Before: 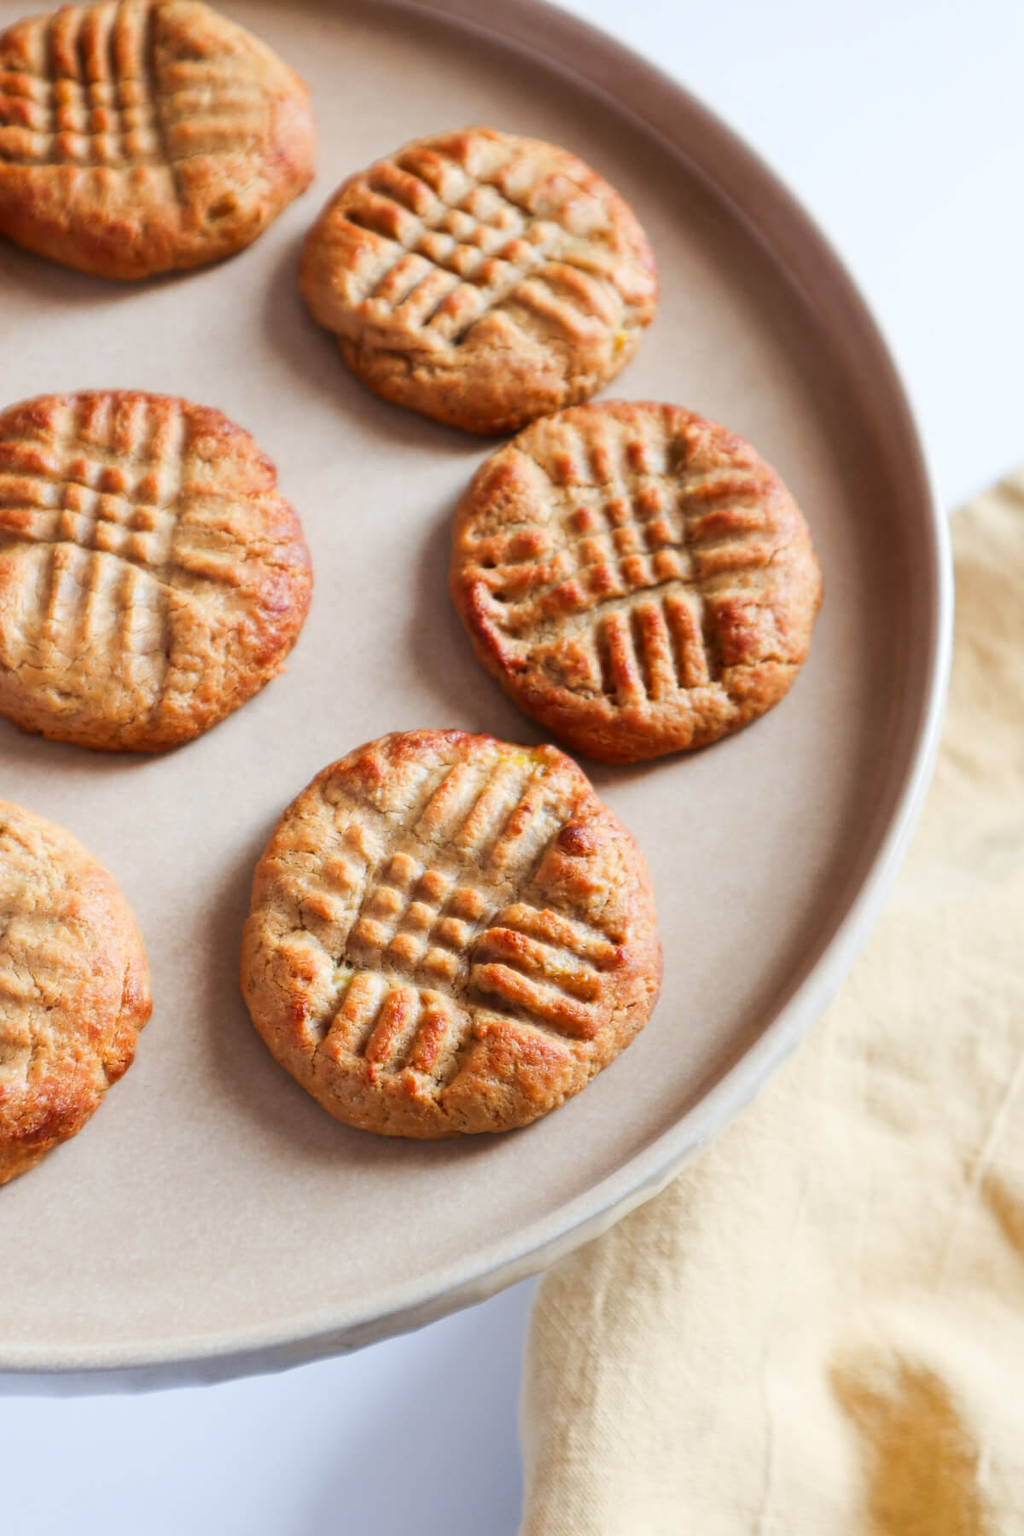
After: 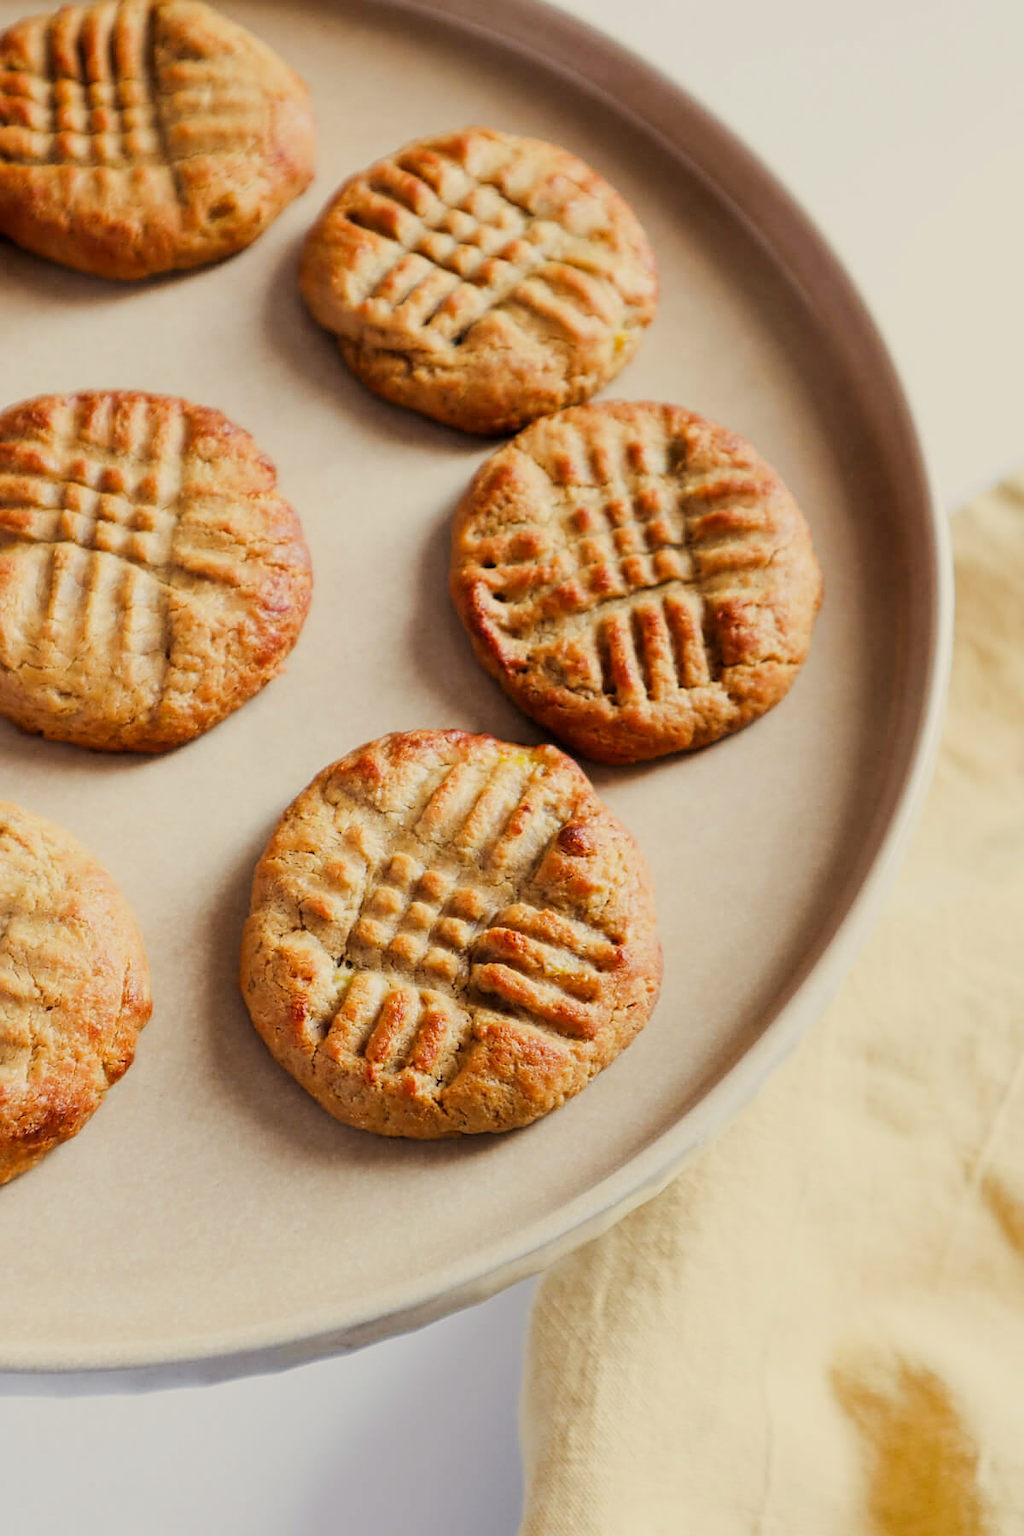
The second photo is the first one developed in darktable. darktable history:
sharpen: amount 0.55
white balance: red 0.976, blue 1.04
filmic rgb: black relative exposure -7.65 EV, white relative exposure 4.56 EV, hardness 3.61
color correction: highlights a* 1.39, highlights b* 17.83
levels: levels [0.016, 0.484, 0.953]
